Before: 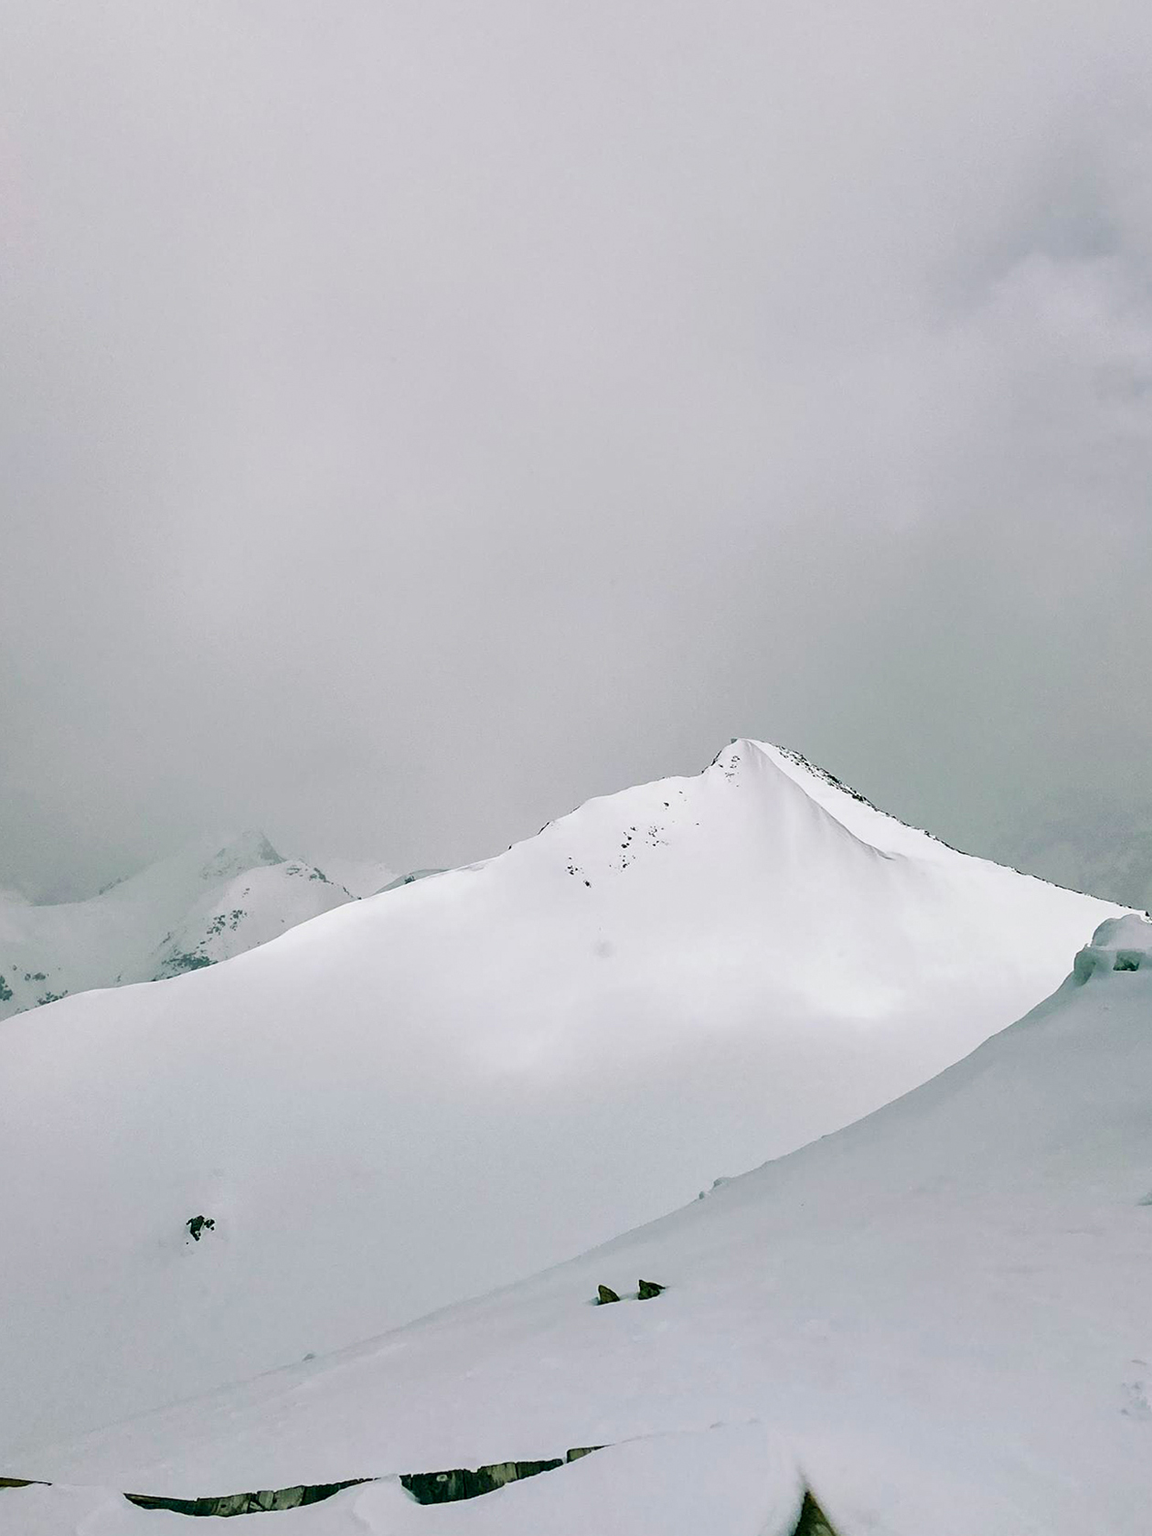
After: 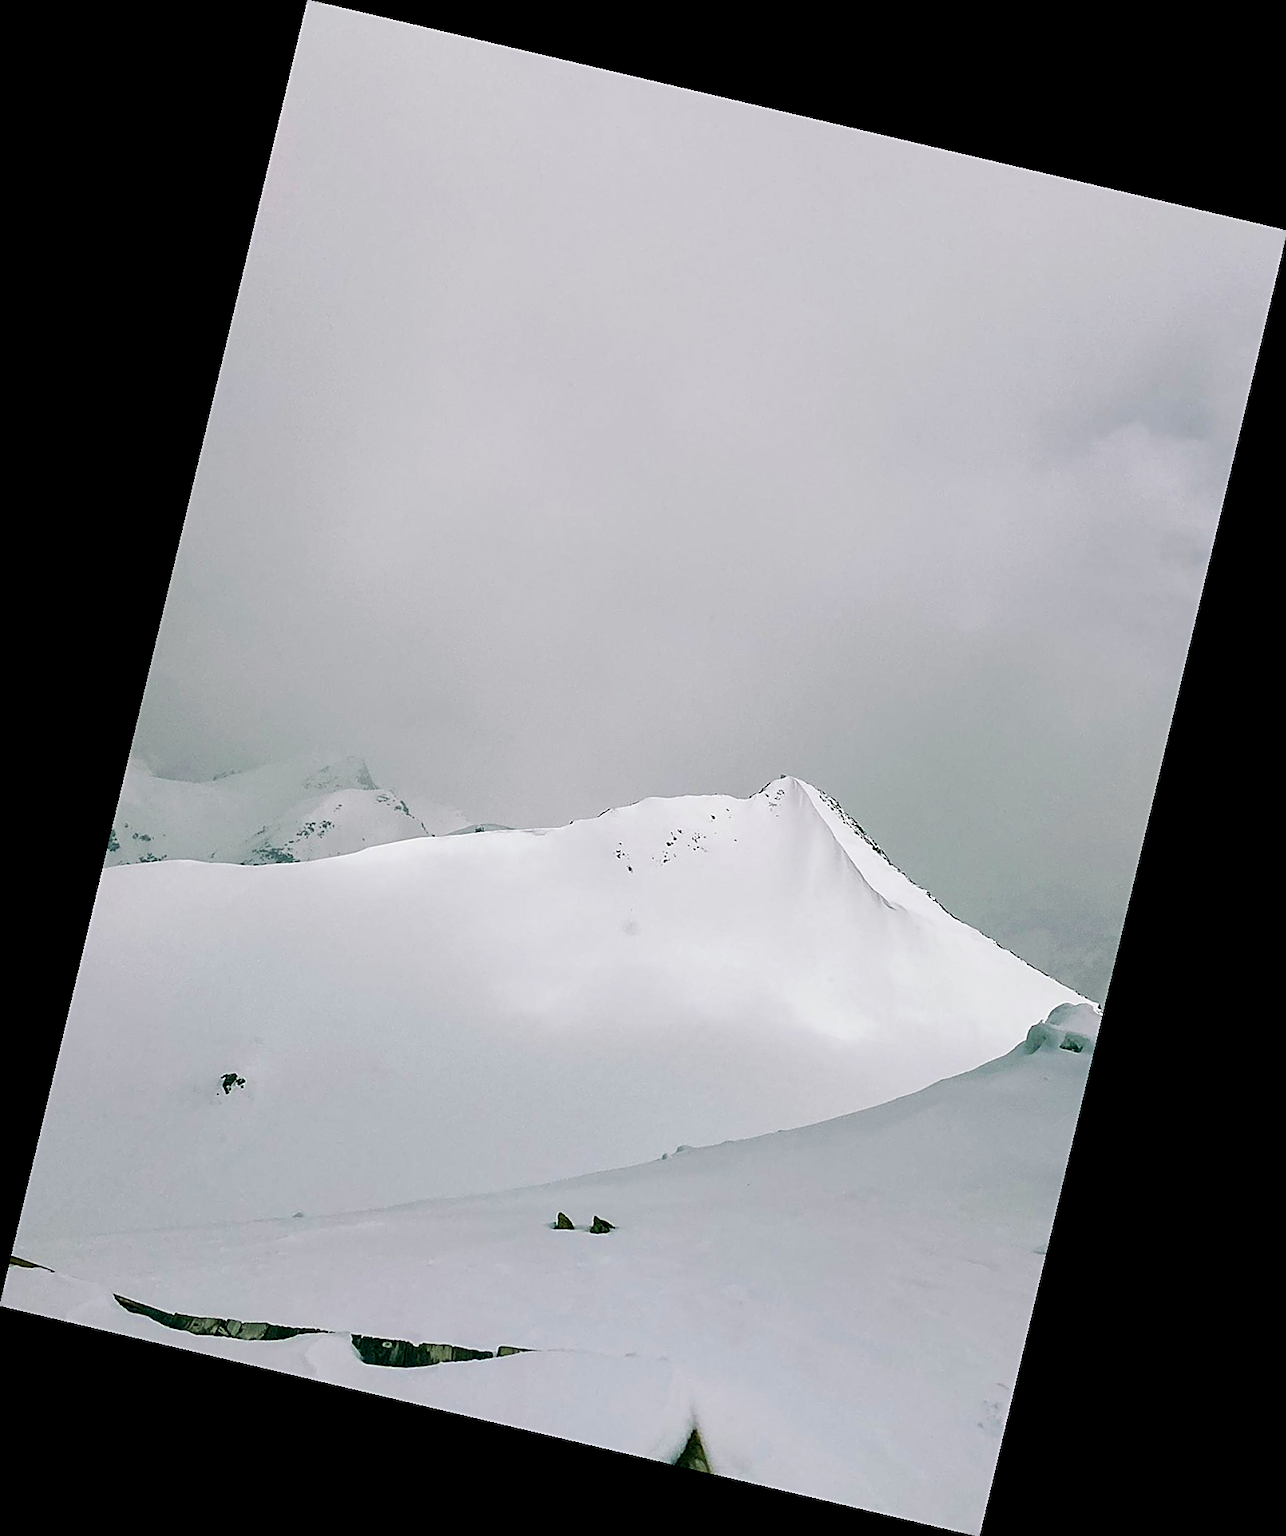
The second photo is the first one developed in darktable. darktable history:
rotate and perspective: rotation 13.27°, automatic cropping off
sharpen: on, module defaults
